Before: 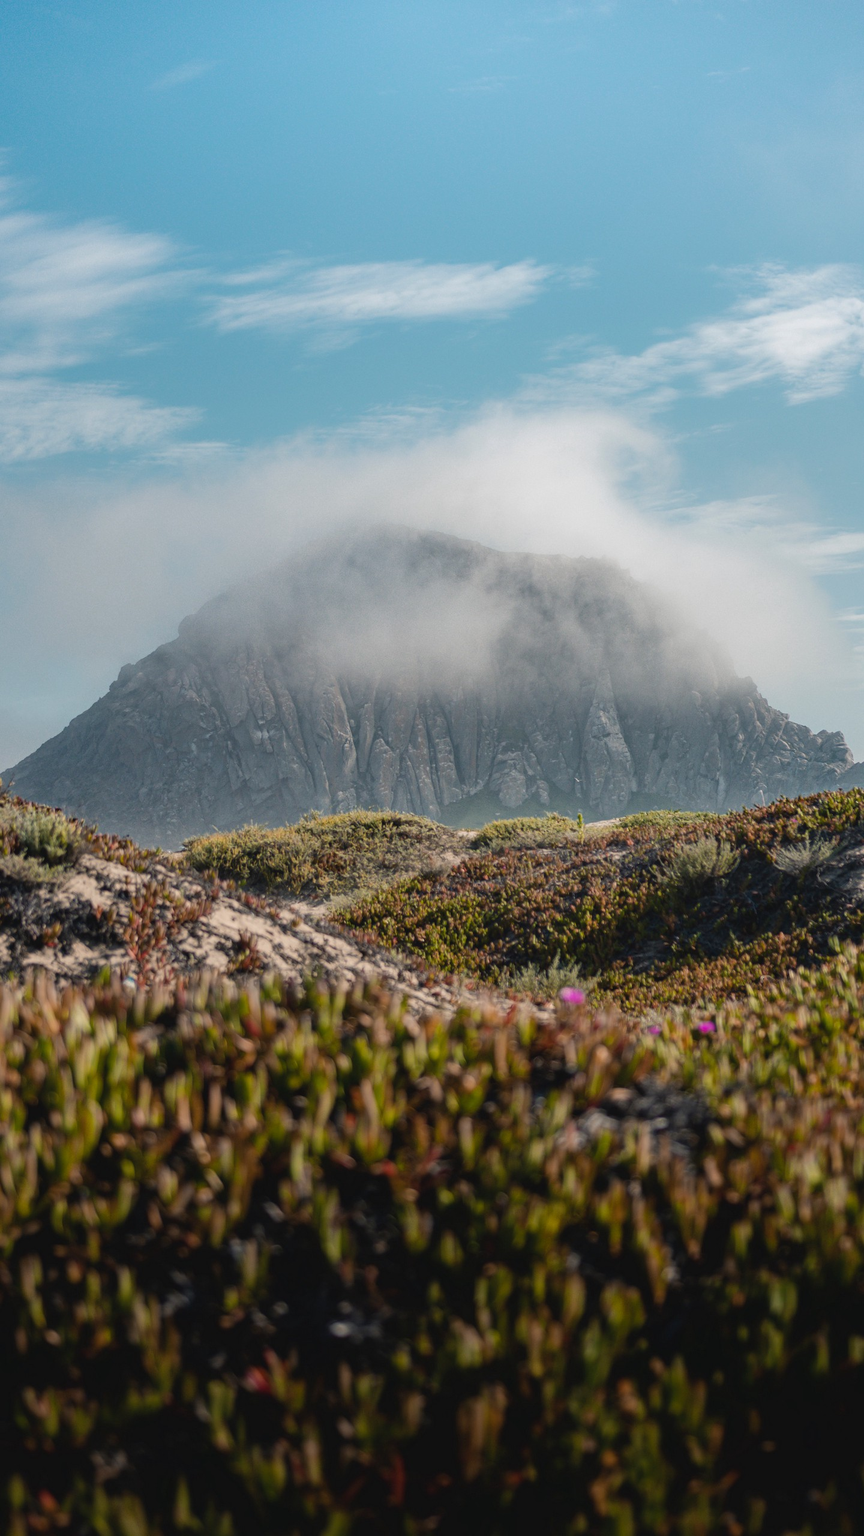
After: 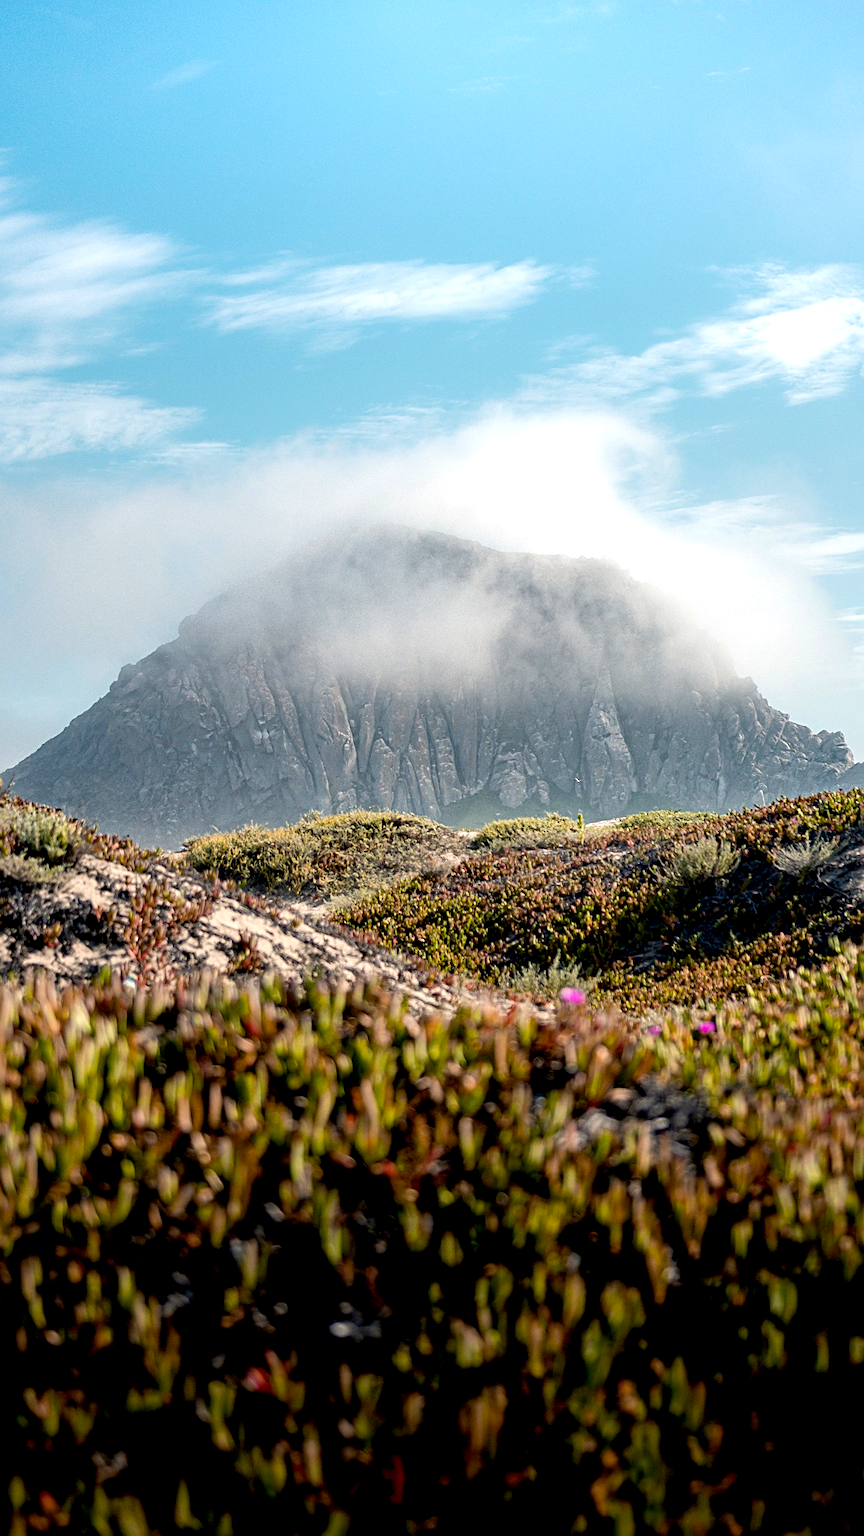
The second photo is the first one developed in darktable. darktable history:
exposure: black level correction 0.012, exposure 0.7 EV, compensate exposure bias true, compensate highlight preservation false
grain: coarseness 0.09 ISO, strength 10%
sharpen: radius 2.767
